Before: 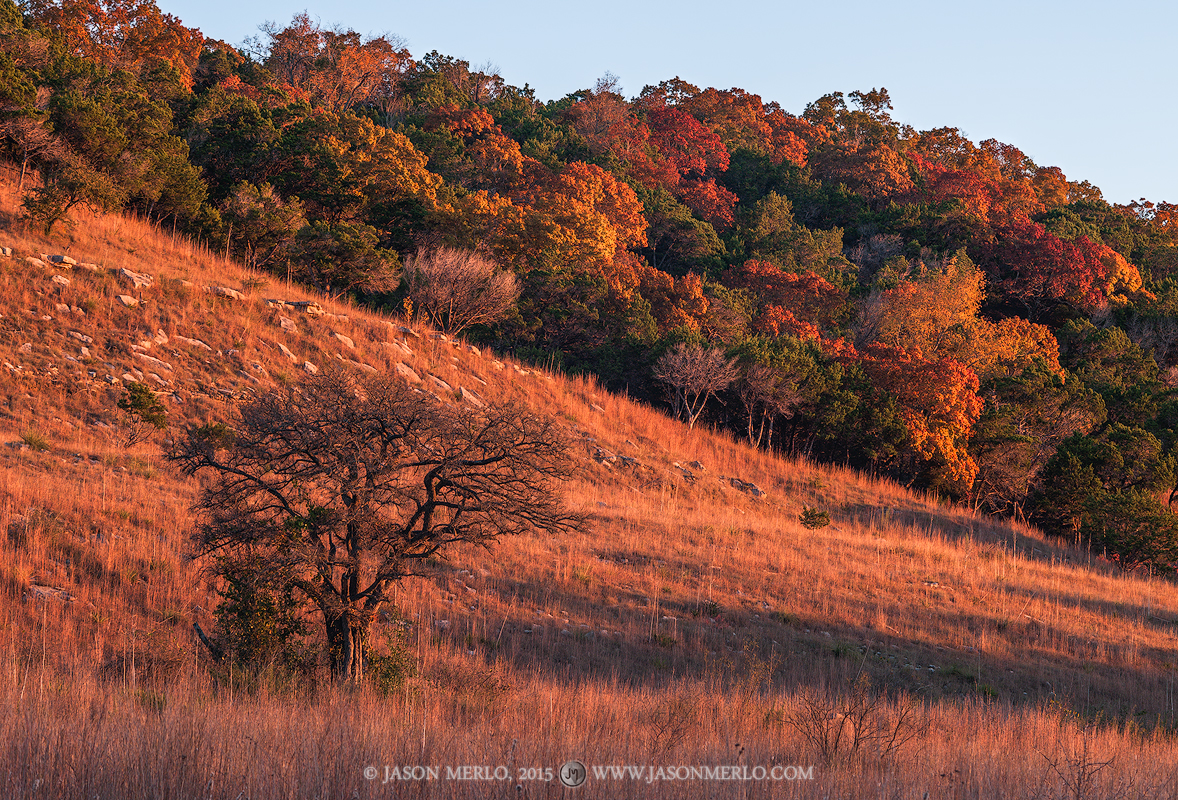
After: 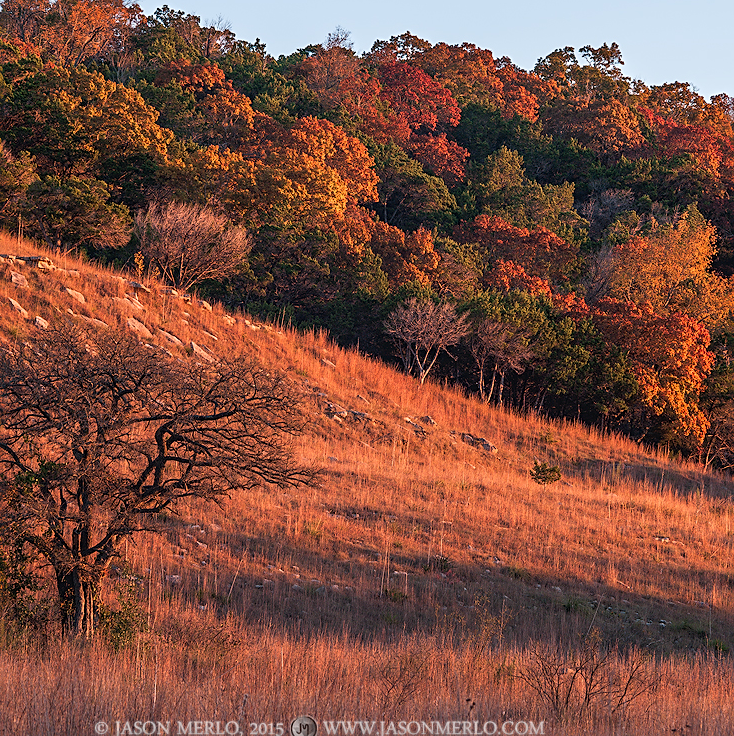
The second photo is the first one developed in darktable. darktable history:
crop and rotate: left 22.918%, top 5.629%, right 14.711%, bottom 2.247%
sharpen: radius 1.864, amount 0.398, threshold 1.271
